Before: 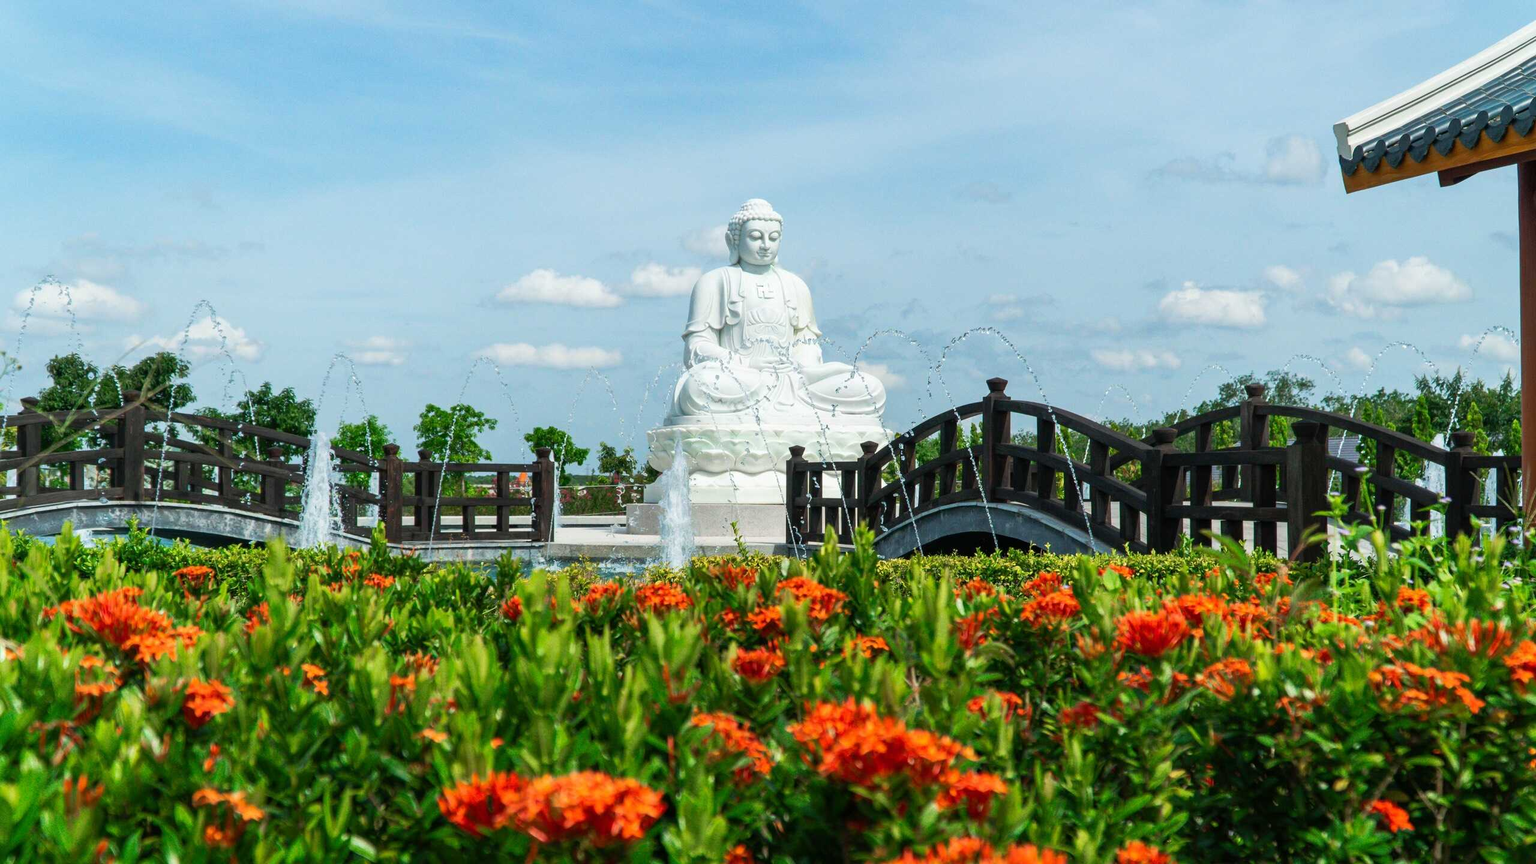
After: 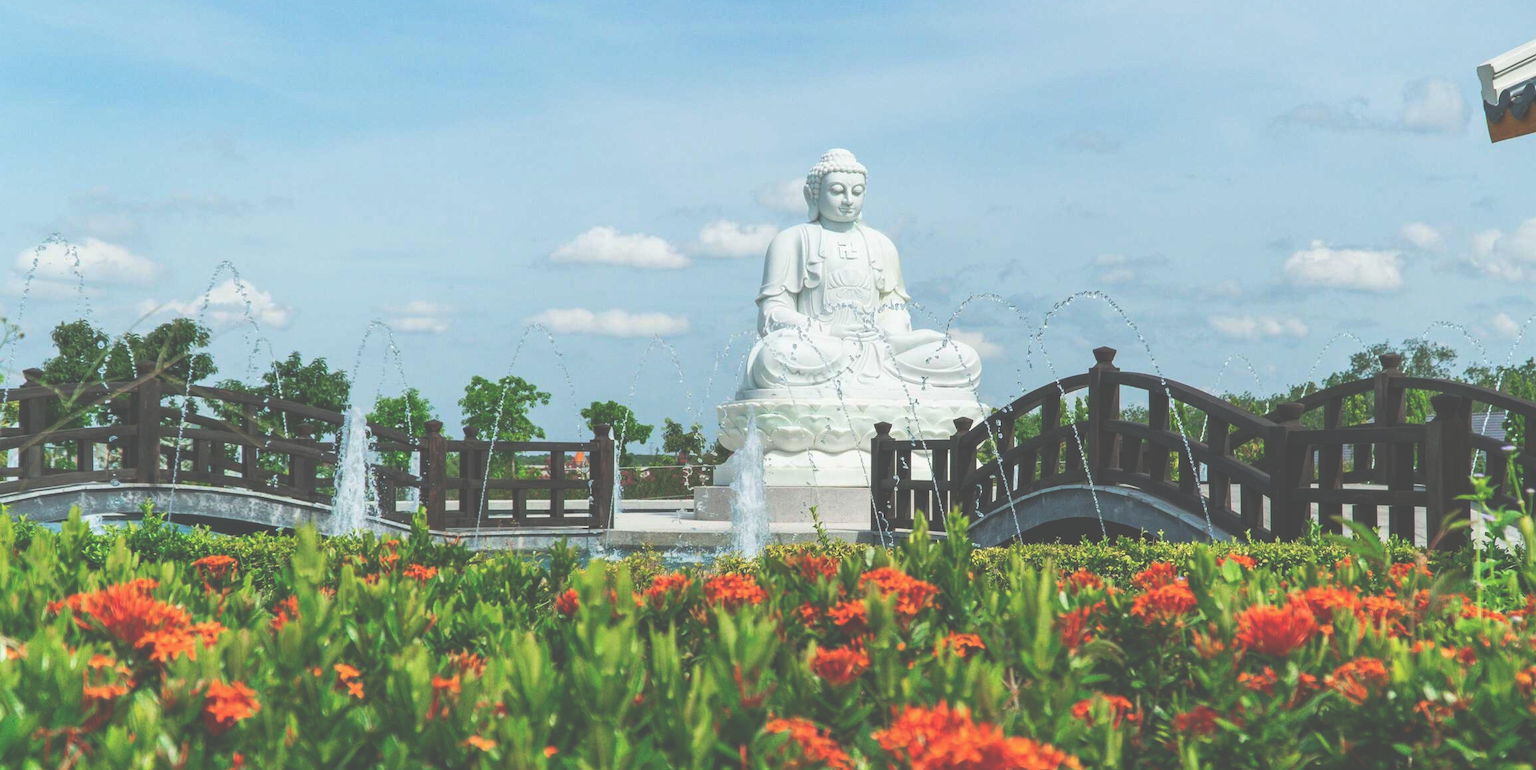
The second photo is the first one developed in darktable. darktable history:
crop: top 7.519%, right 9.725%, bottom 11.955%
exposure: black level correction -0.063, exposure -0.05 EV, compensate highlight preservation false
